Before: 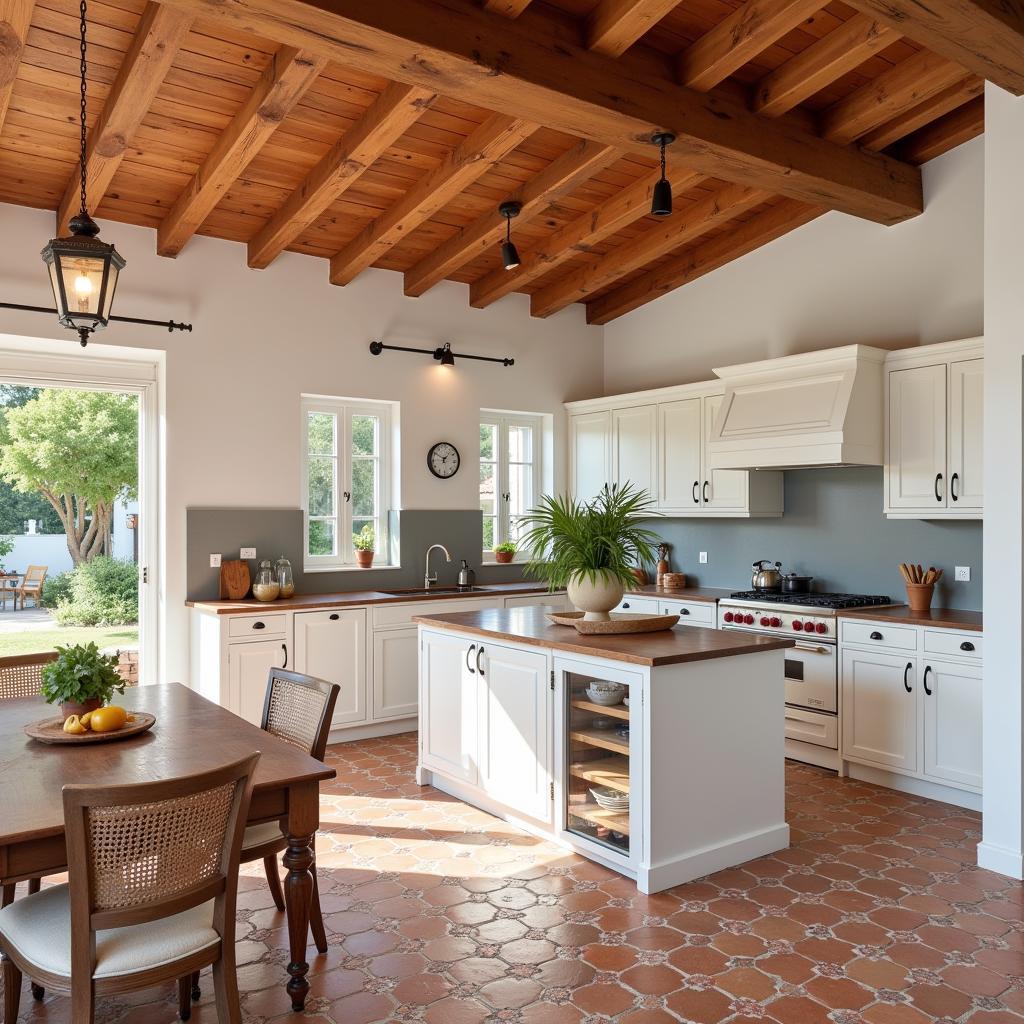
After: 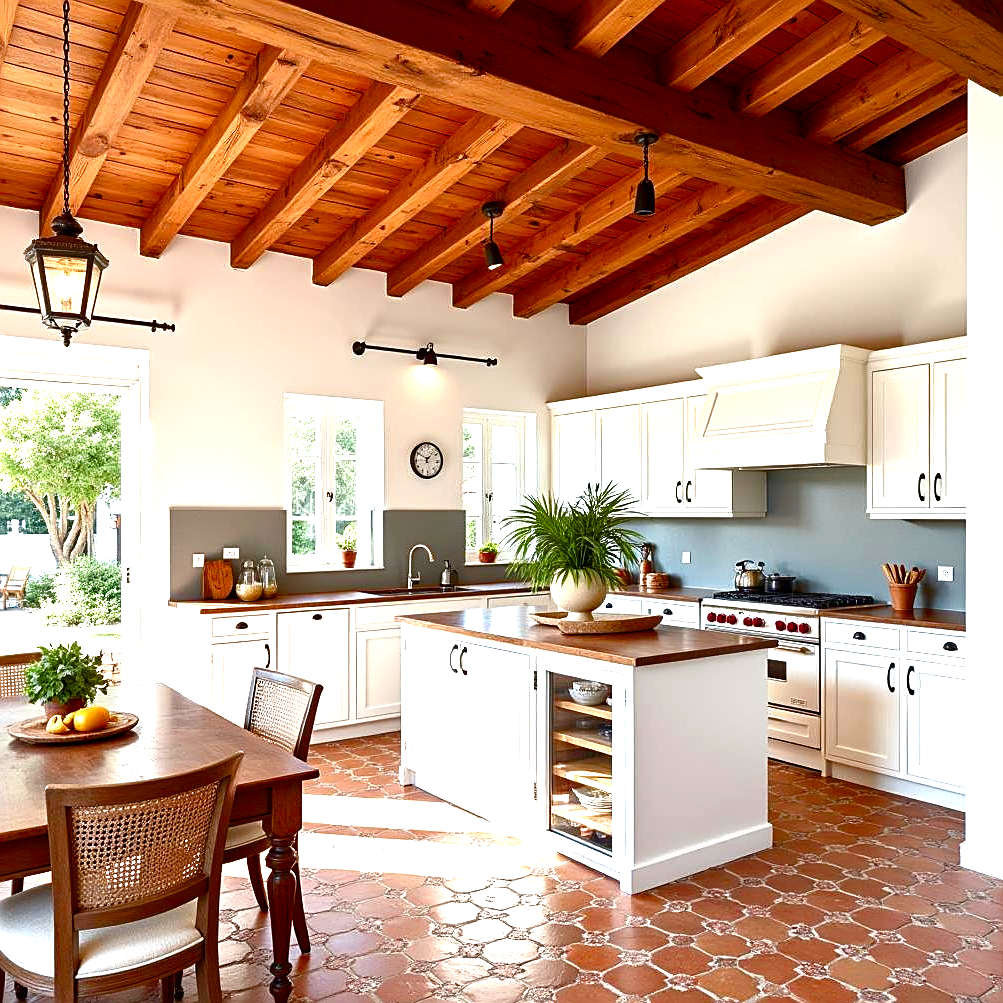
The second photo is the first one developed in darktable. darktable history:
color balance rgb: shadows lift › chroma 2.04%, shadows lift › hue 52.71°, perceptual saturation grading › global saturation 20%, perceptual saturation grading › highlights -25.489%, perceptual saturation grading › shadows 50.143%
exposure: black level correction 0, exposure 1.2 EV, compensate highlight preservation false
contrast brightness saturation: brightness -0.196, saturation 0.075
sharpen: on, module defaults
crop: left 1.697%, right 0.267%, bottom 2.014%
